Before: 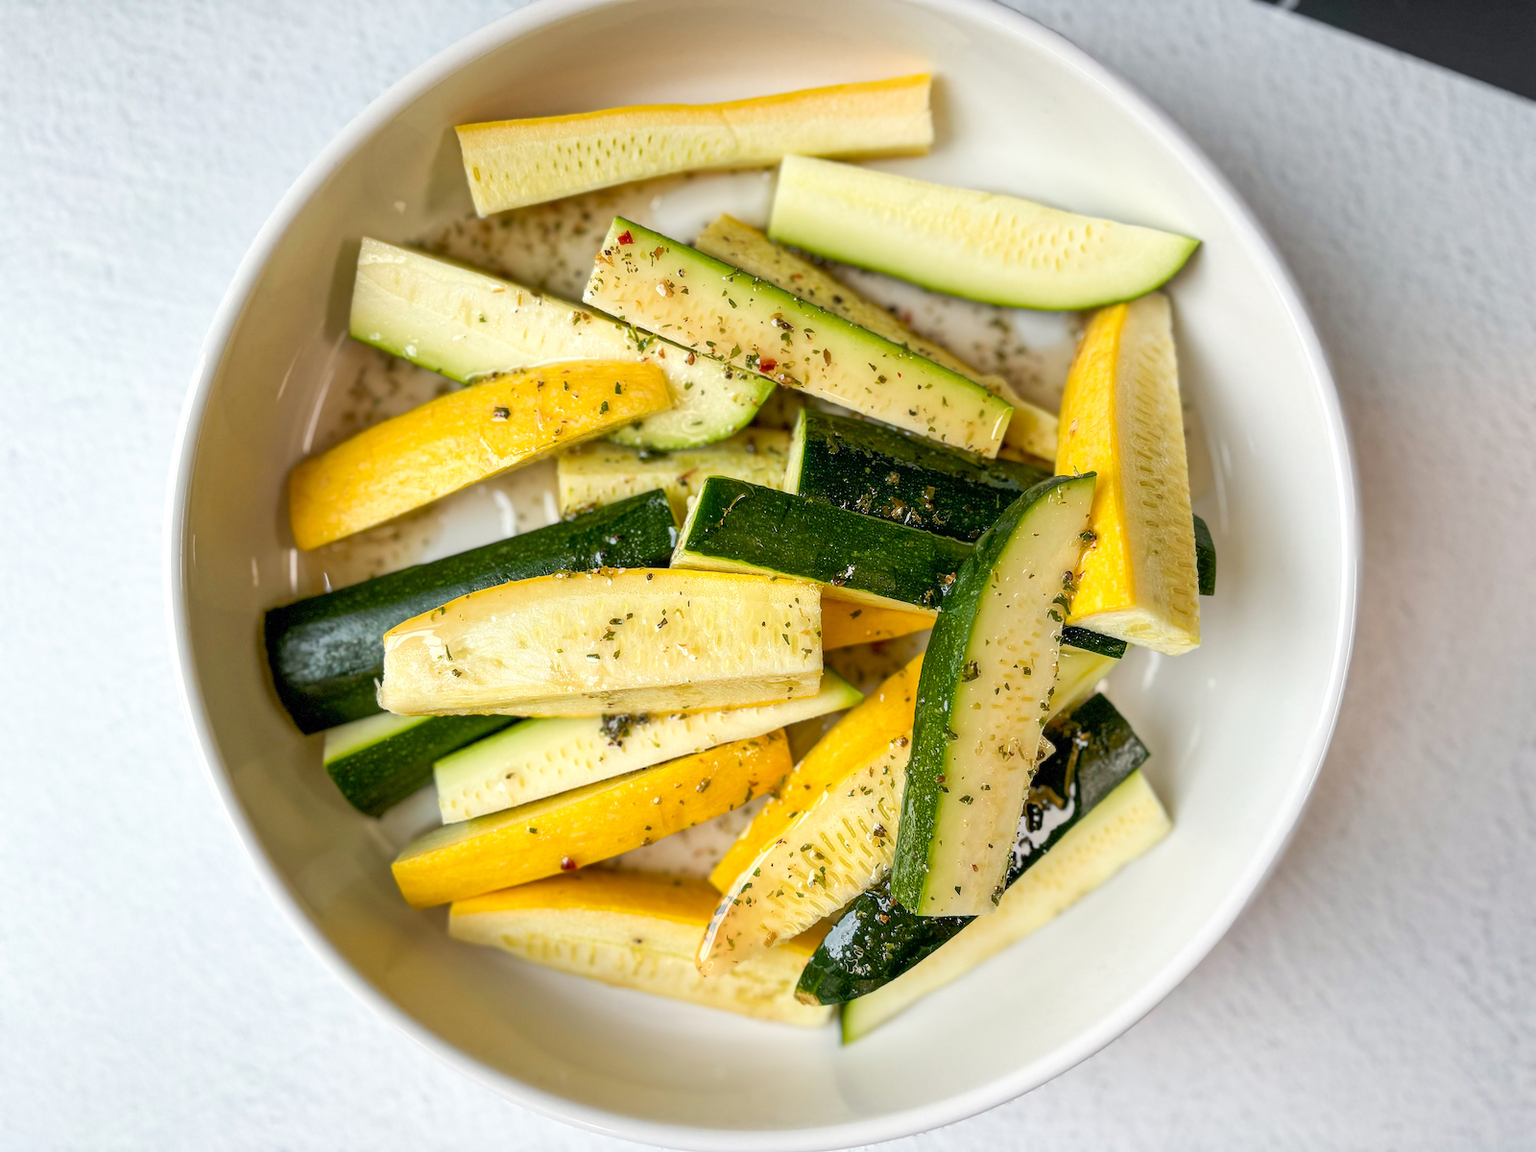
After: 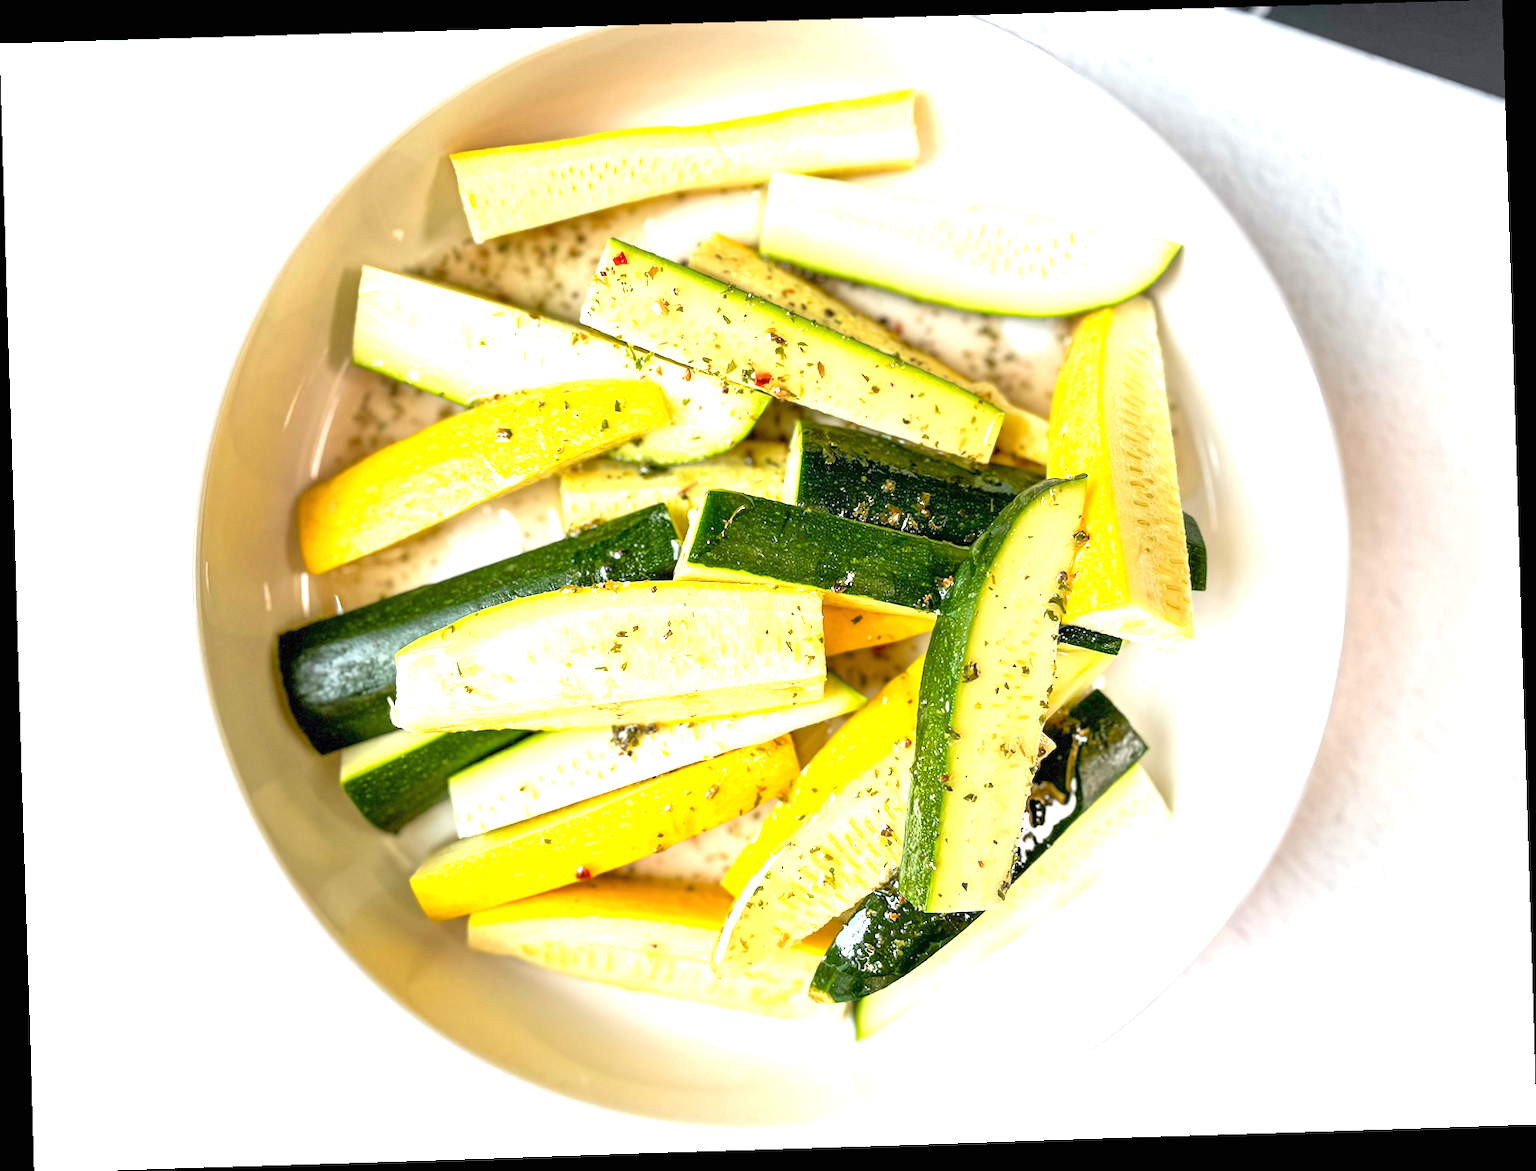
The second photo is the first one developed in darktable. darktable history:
exposure: black level correction 0, exposure 1.2 EV, compensate exposure bias true, compensate highlight preservation false
rotate and perspective: rotation -1.77°, lens shift (horizontal) 0.004, automatic cropping off
